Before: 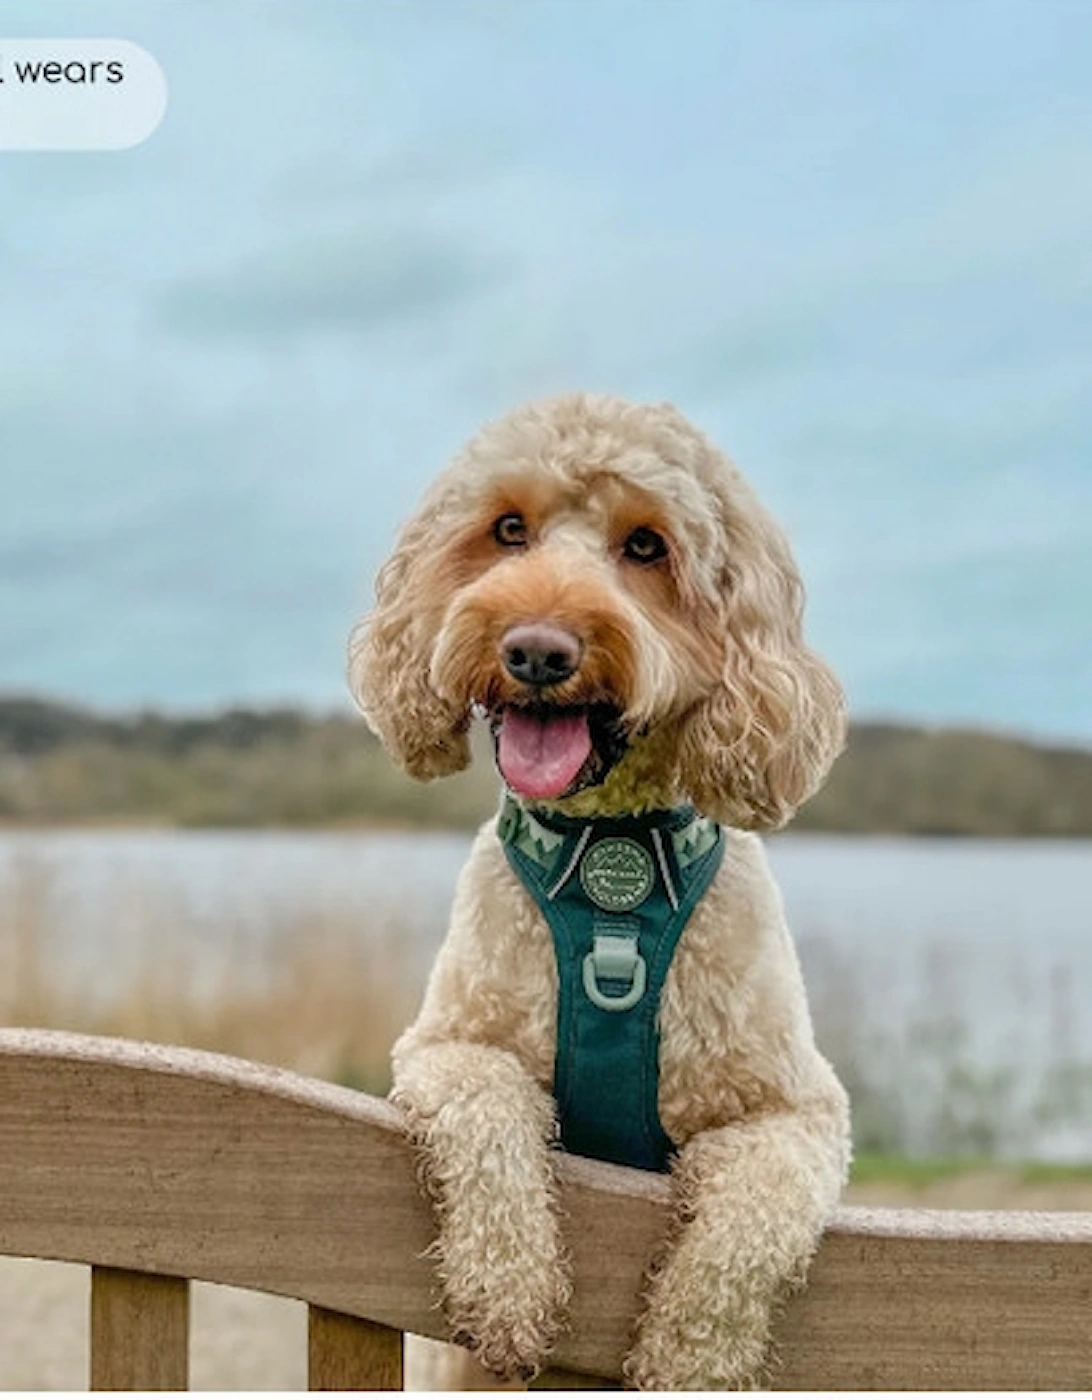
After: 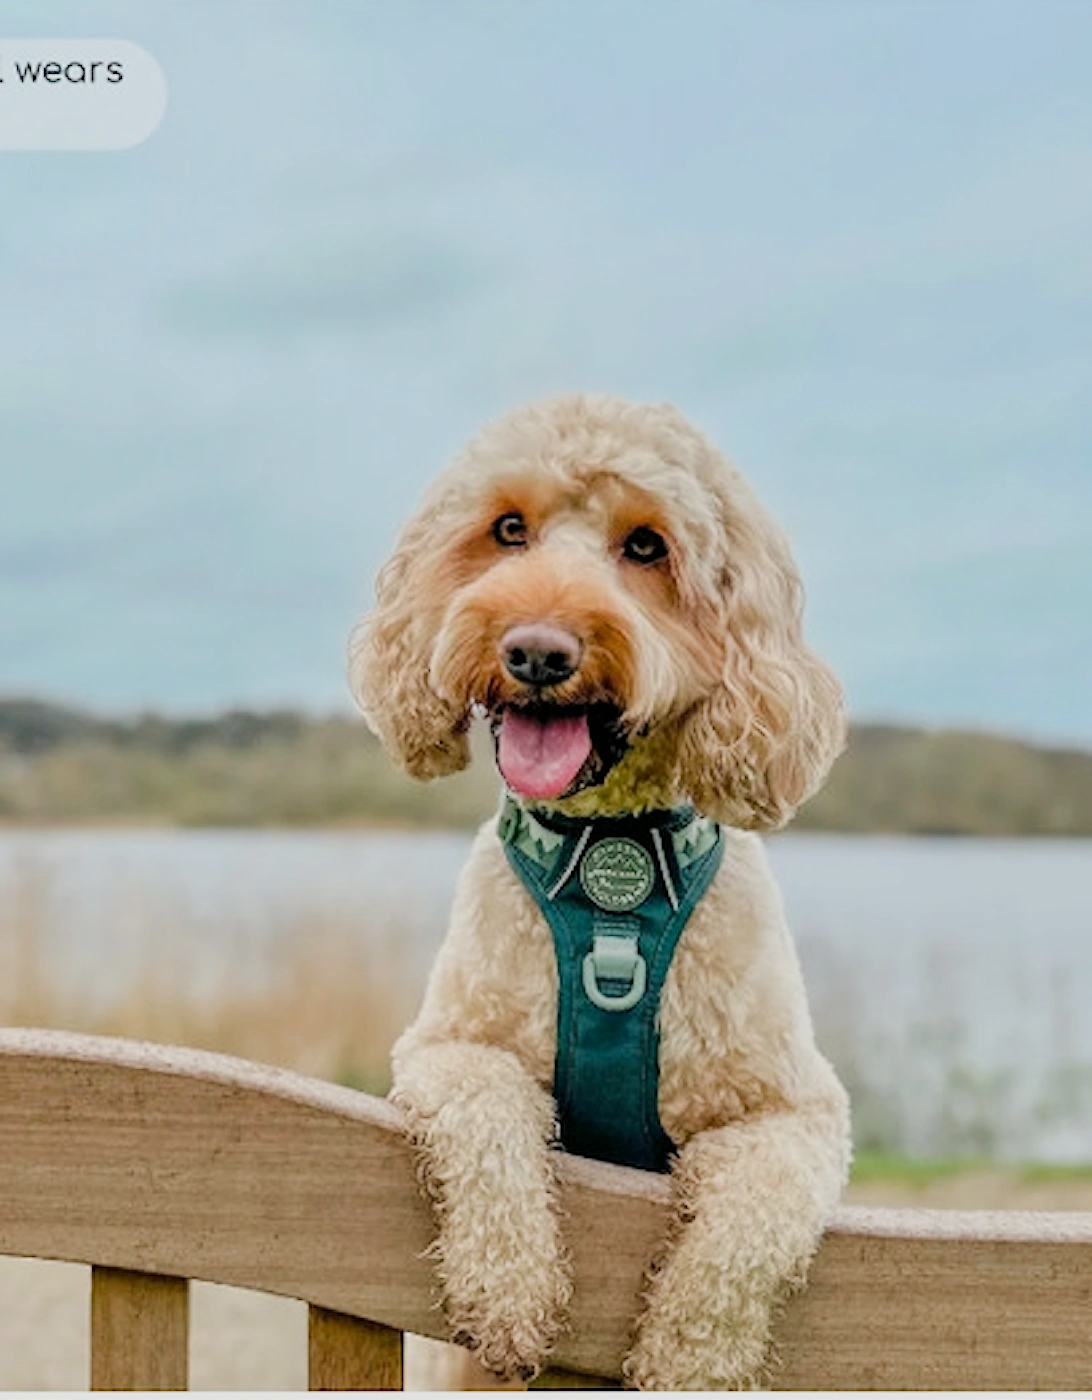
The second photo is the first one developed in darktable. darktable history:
color balance rgb: power › hue 330.08°, perceptual saturation grading › global saturation -0.068%, perceptual brilliance grading › global brilliance 9.779%, perceptual brilliance grading › shadows 14.671%
filmic rgb: black relative exposure -7.65 EV, white relative exposure 4.56 EV, threshold 3 EV, hardness 3.61, enable highlight reconstruction true
